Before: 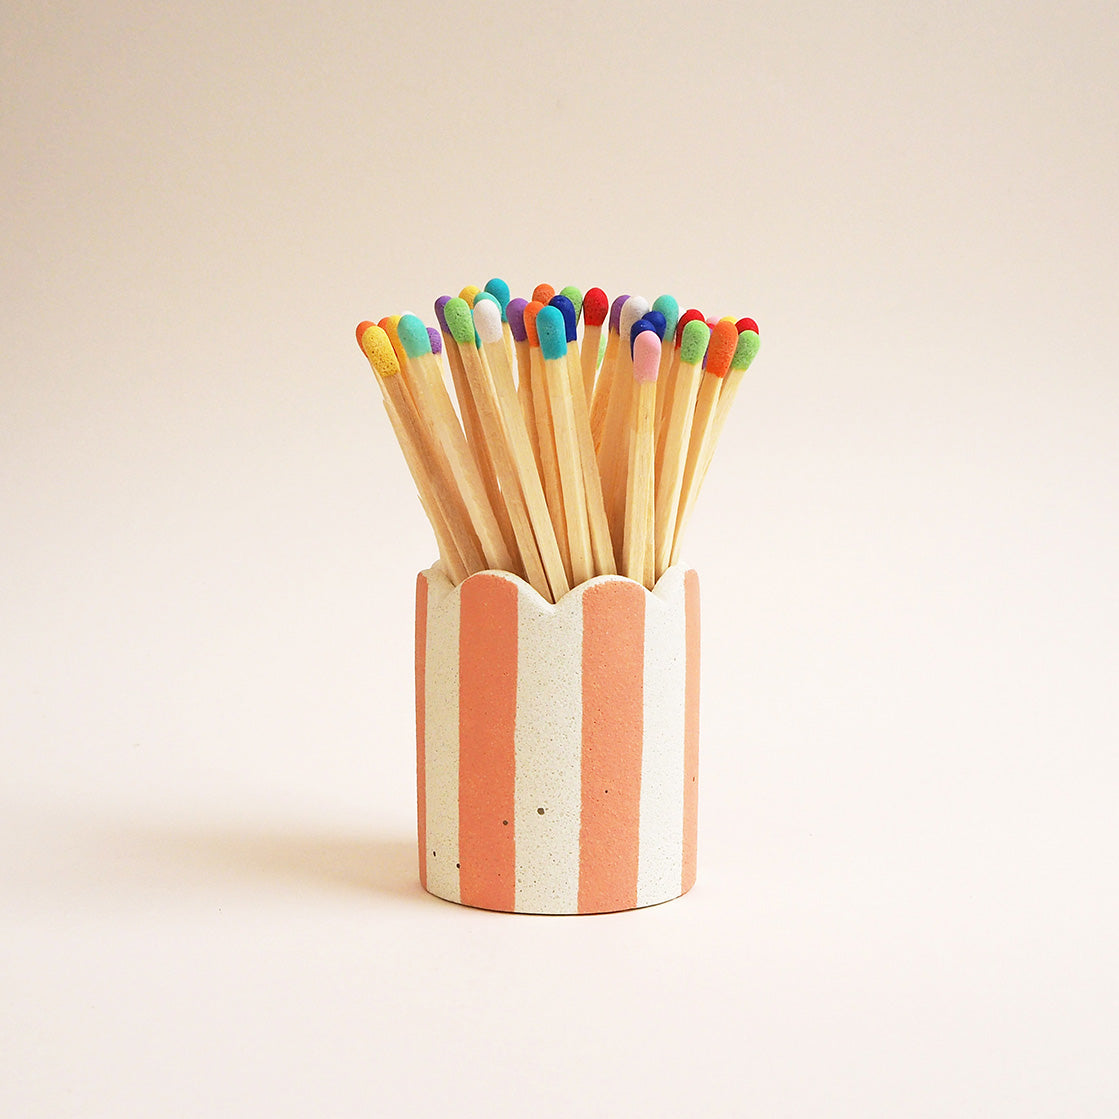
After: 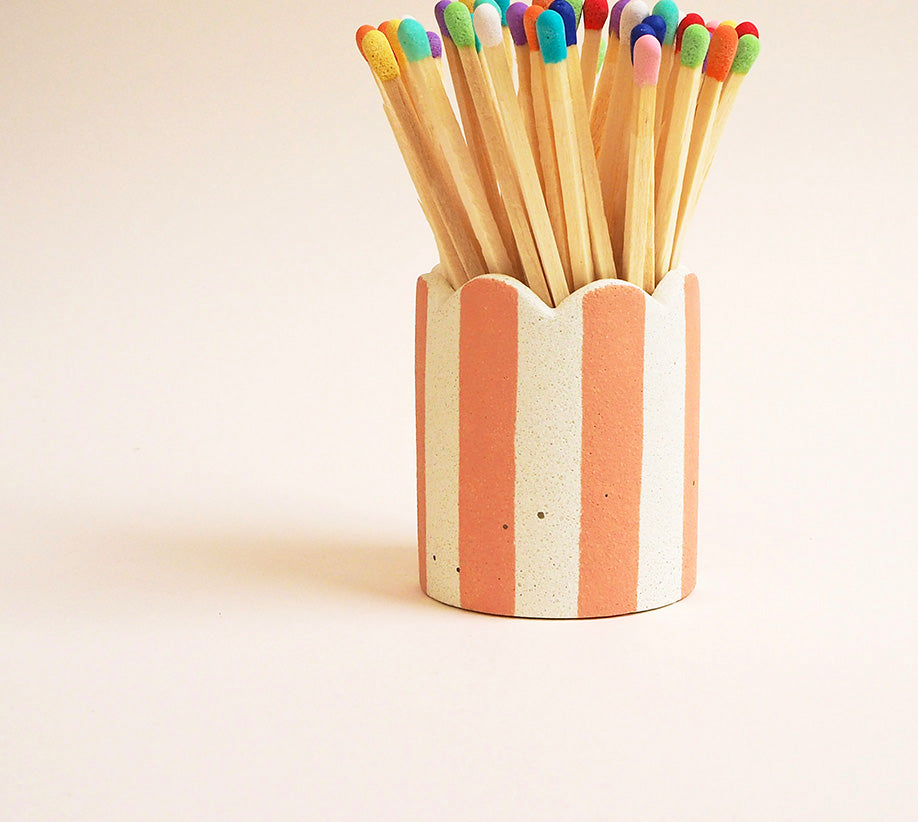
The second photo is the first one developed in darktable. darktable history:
crop: top 26.531%, right 17.959%
velvia: on, module defaults
